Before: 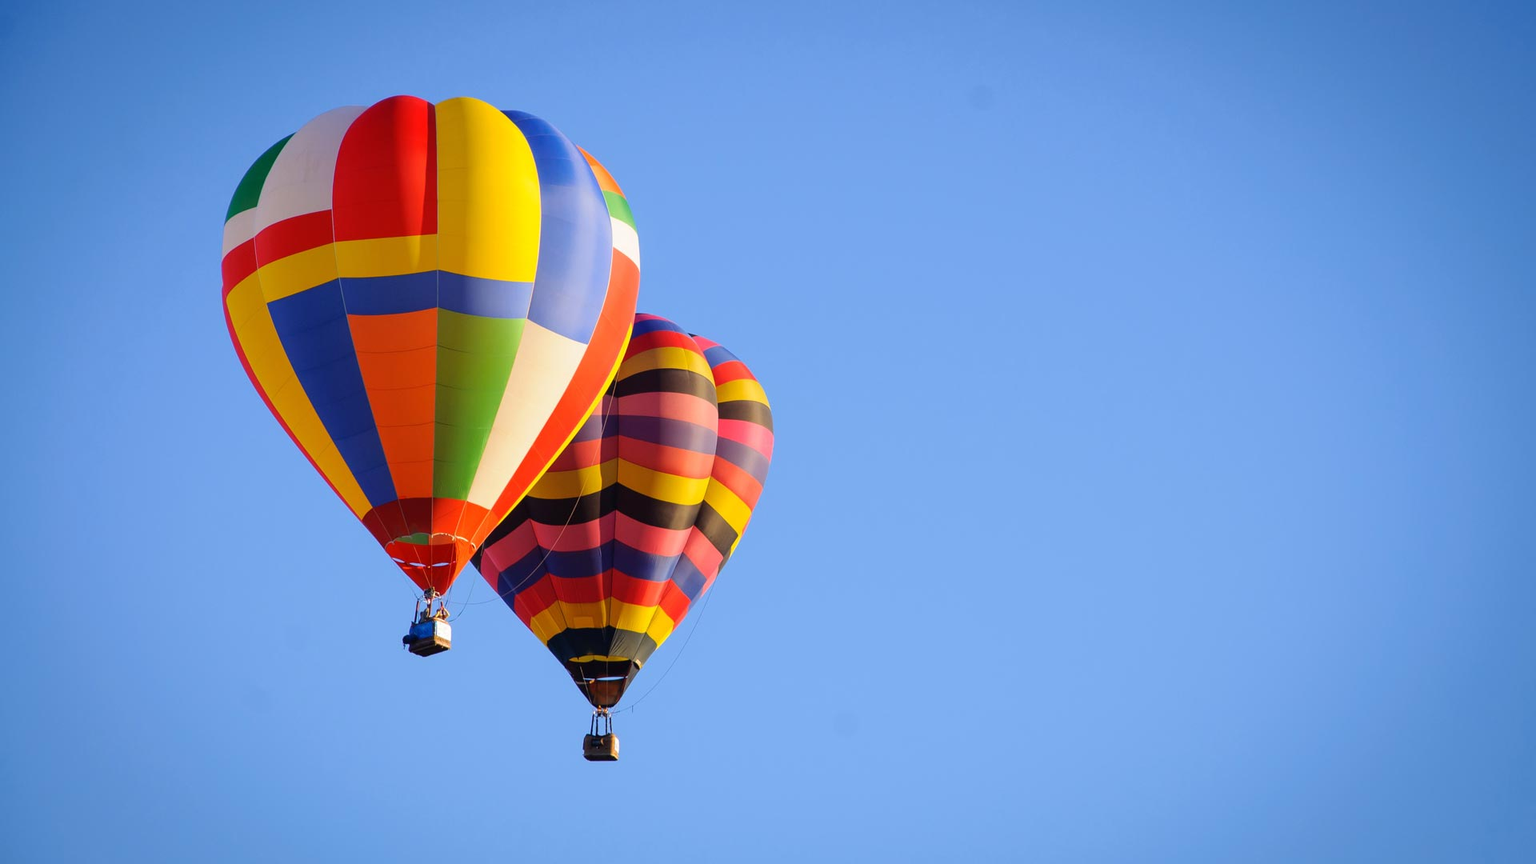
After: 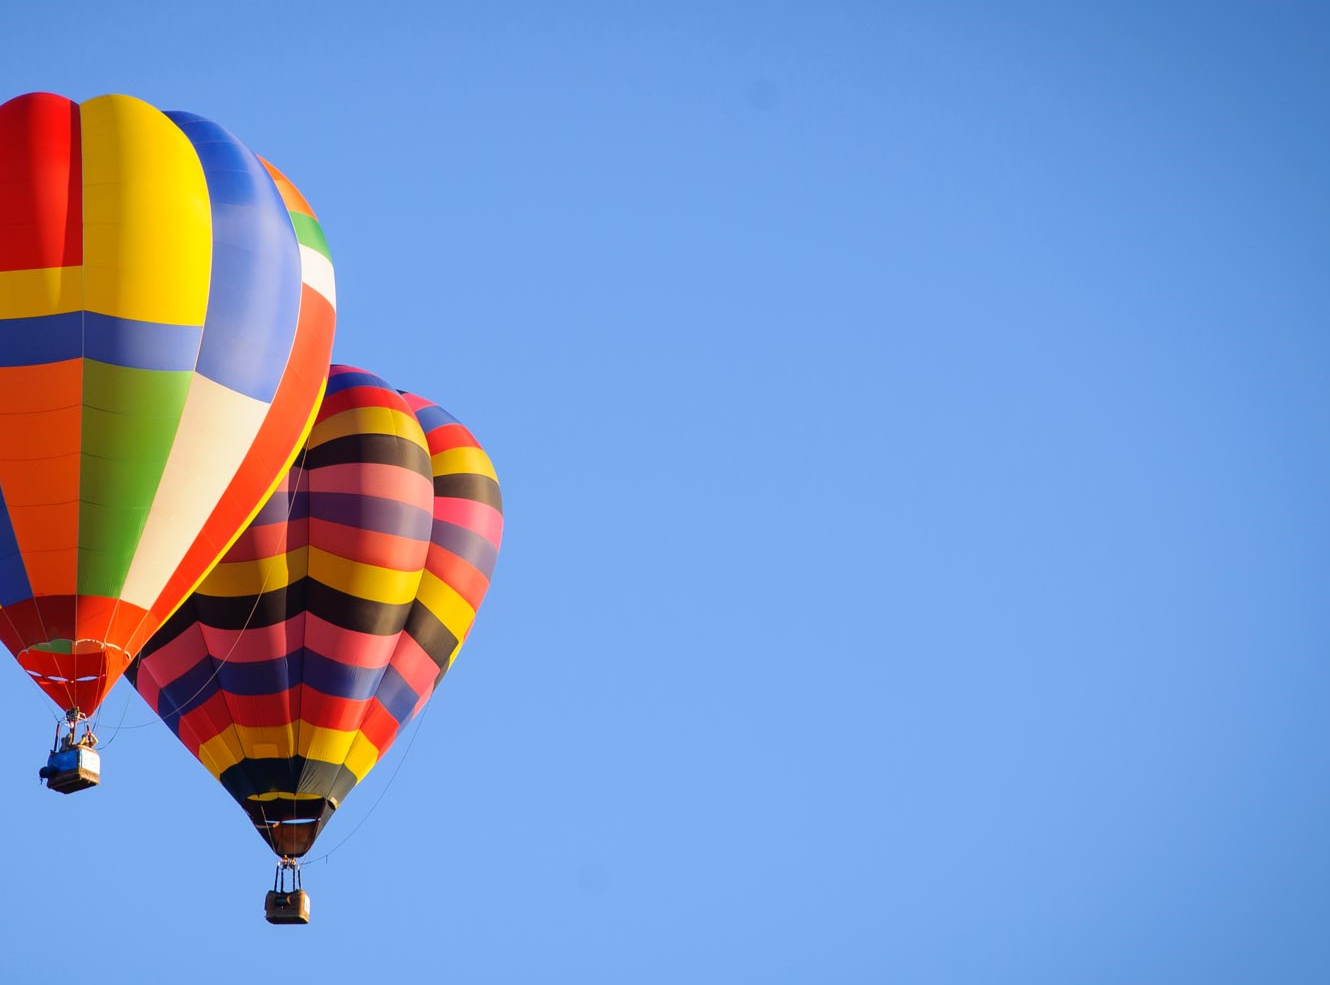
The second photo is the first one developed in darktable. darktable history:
crop and rotate: left 24.184%, top 2.67%, right 6.508%, bottom 6.069%
